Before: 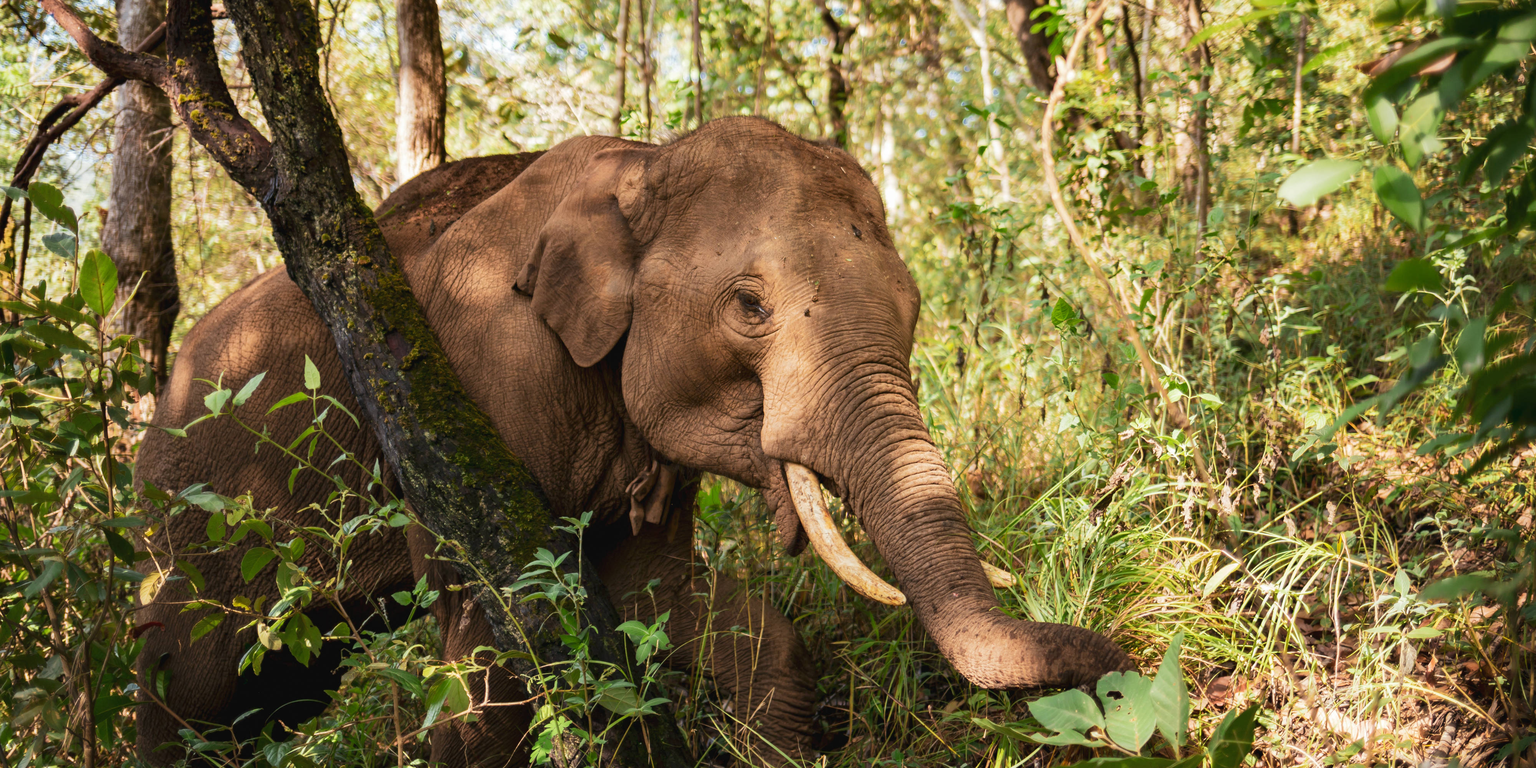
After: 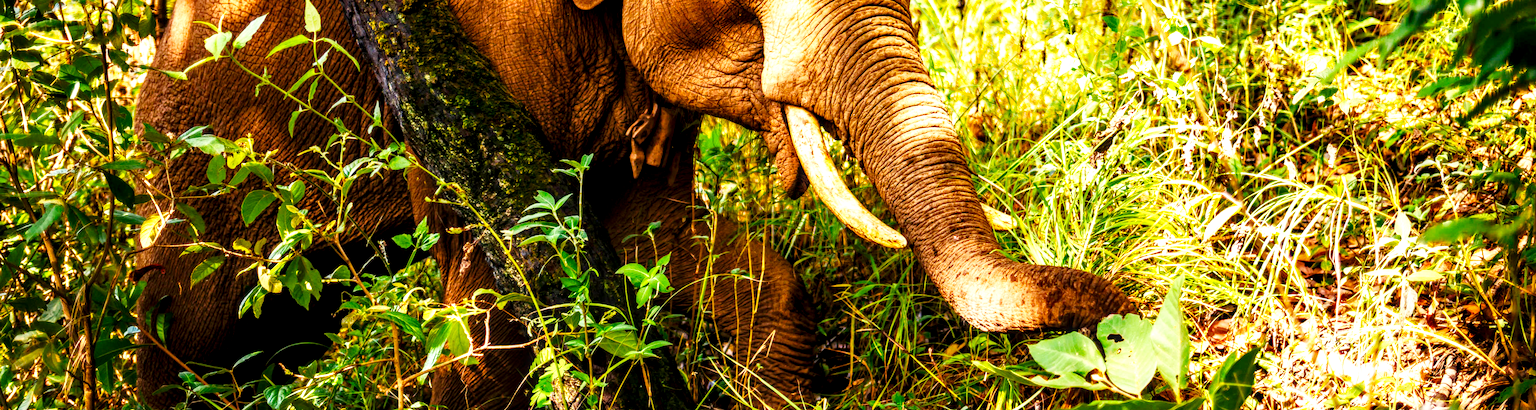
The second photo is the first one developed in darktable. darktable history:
base curve: curves: ch0 [(0, 0) (0.007, 0.004) (0.027, 0.03) (0.046, 0.07) (0.207, 0.54) (0.442, 0.872) (0.673, 0.972) (1, 1)], preserve colors none
crop and rotate: top 46.583%, right 0.017%
local contrast: detail 150%
color balance rgb: perceptual saturation grading › global saturation 34.726%, perceptual saturation grading › highlights -29.928%, perceptual saturation grading › shadows 35.471%, global vibrance 20%
haze removal: compatibility mode true, adaptive false
